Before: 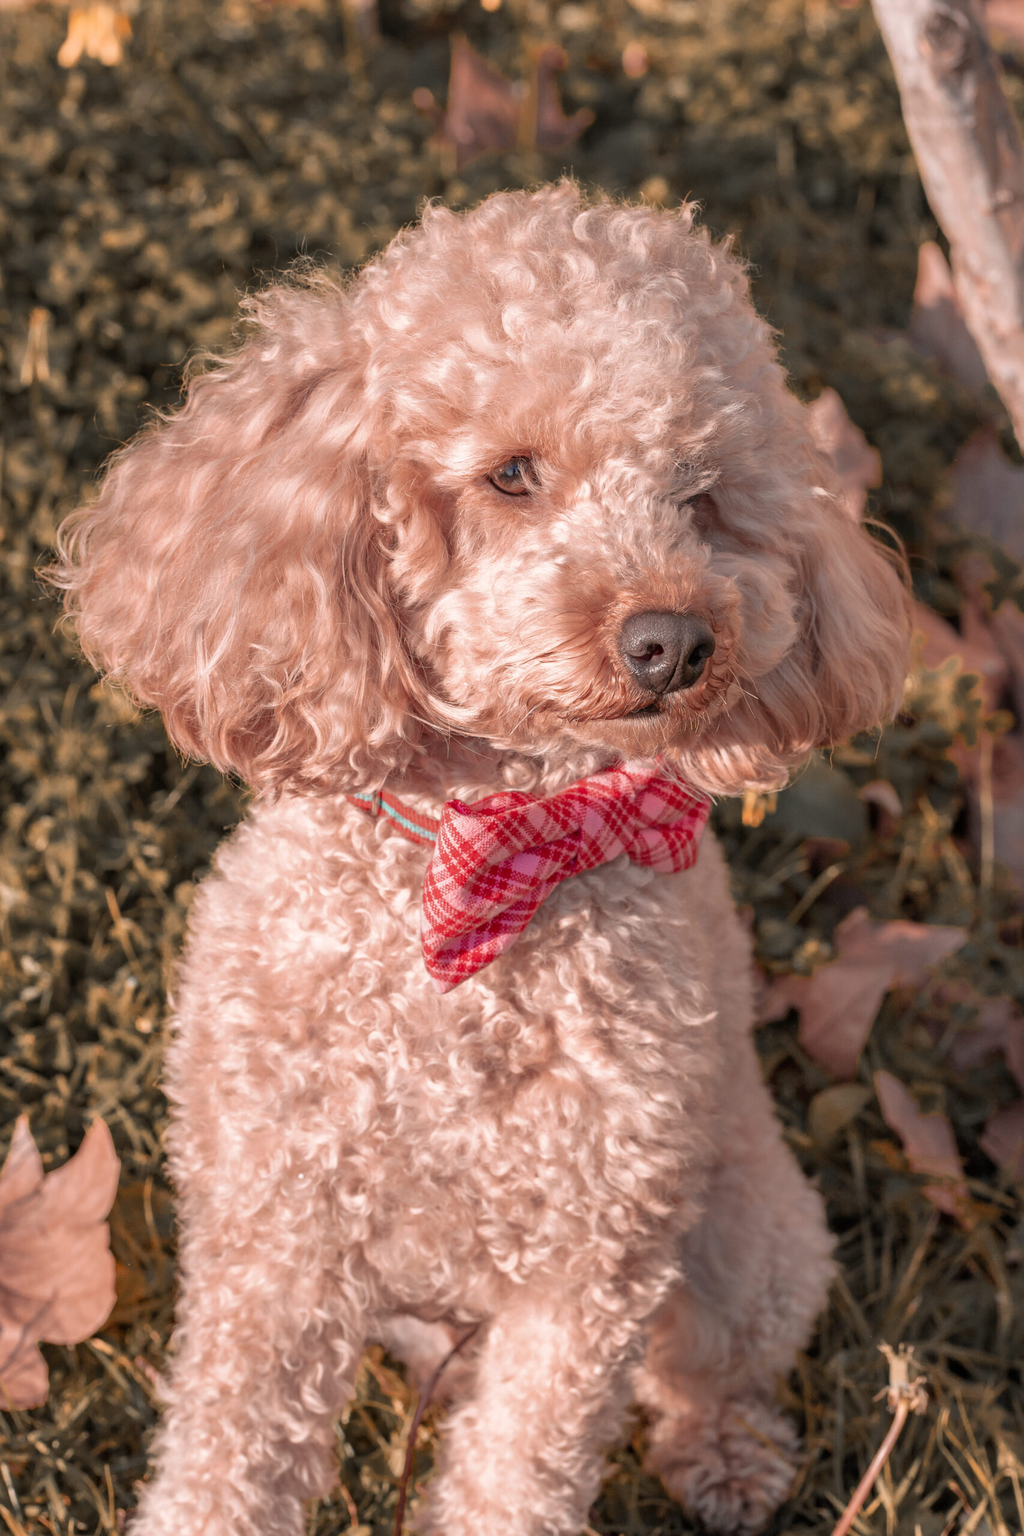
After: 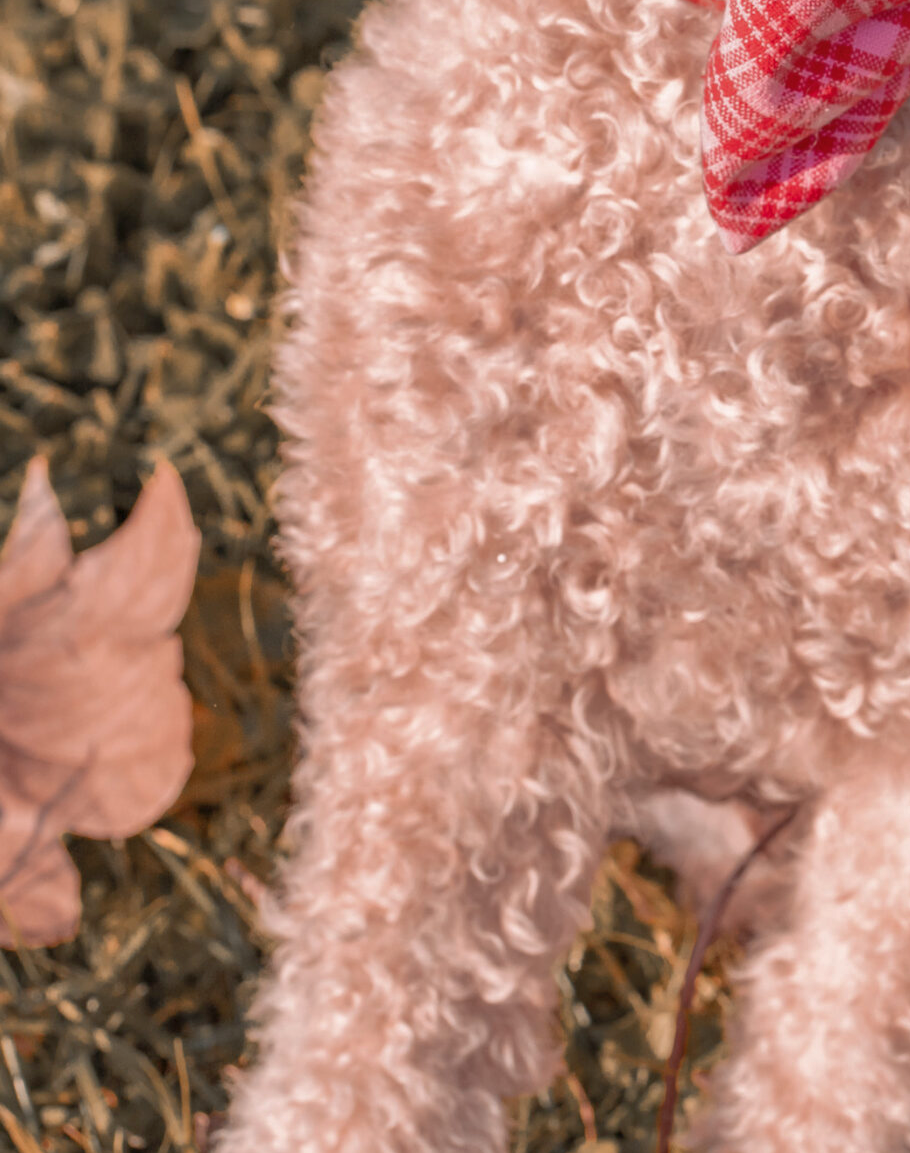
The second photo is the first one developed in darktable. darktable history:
shadows and highlights: on, module defaults
crop and rotate: top 54.778%, right 46.61%, bottom 0.159%
